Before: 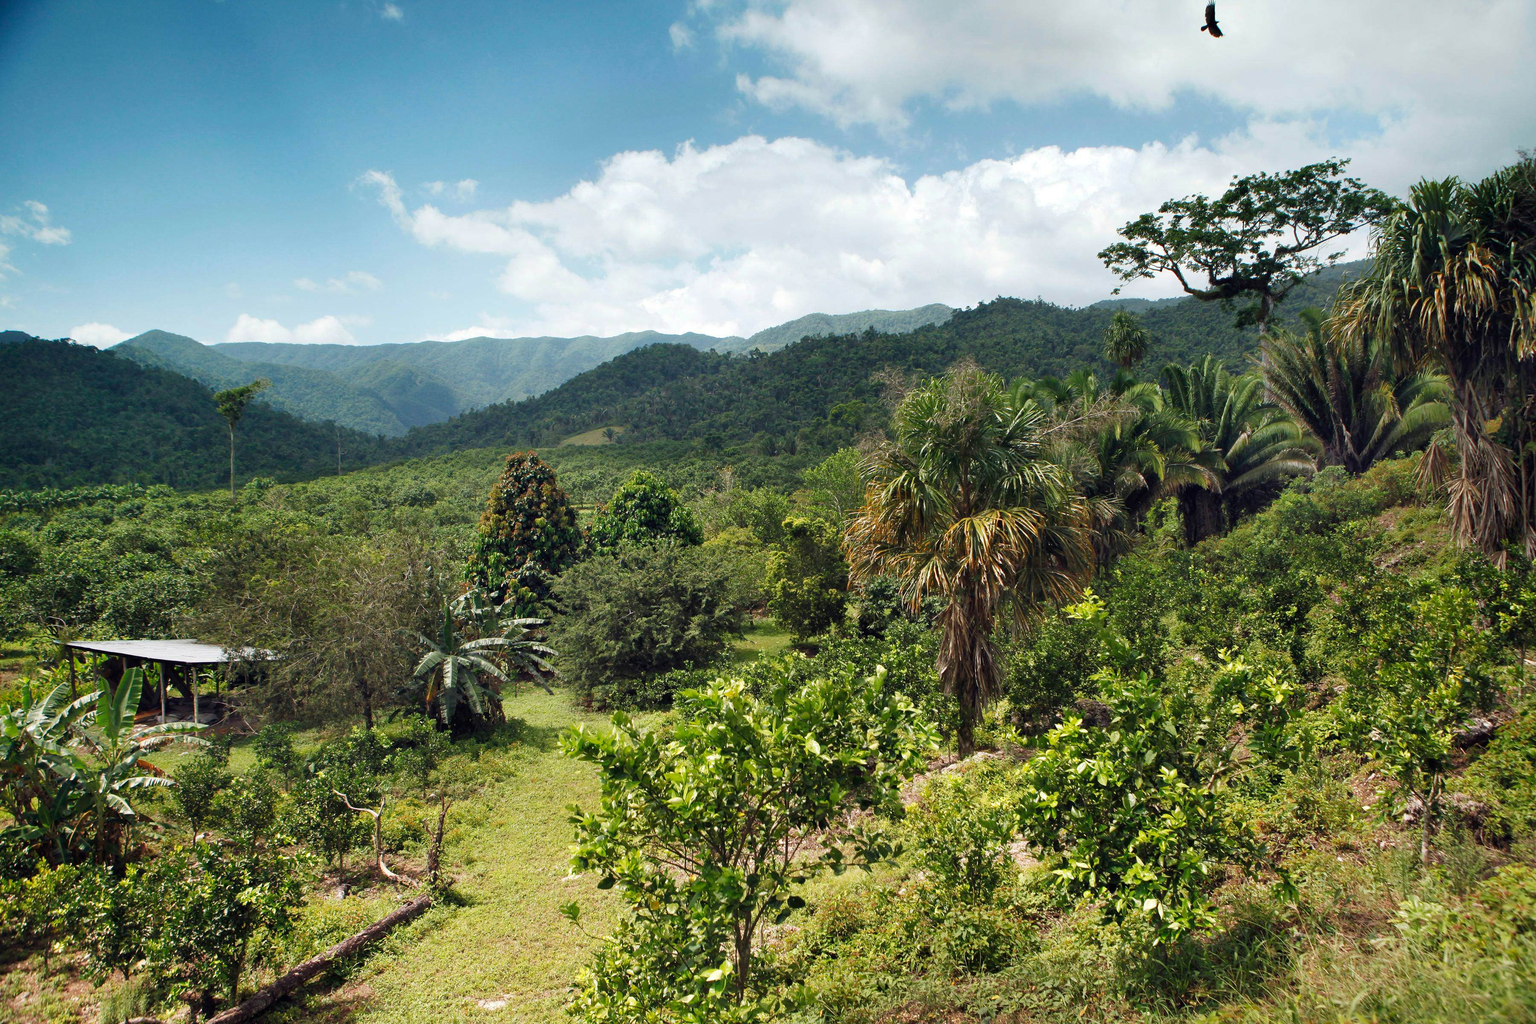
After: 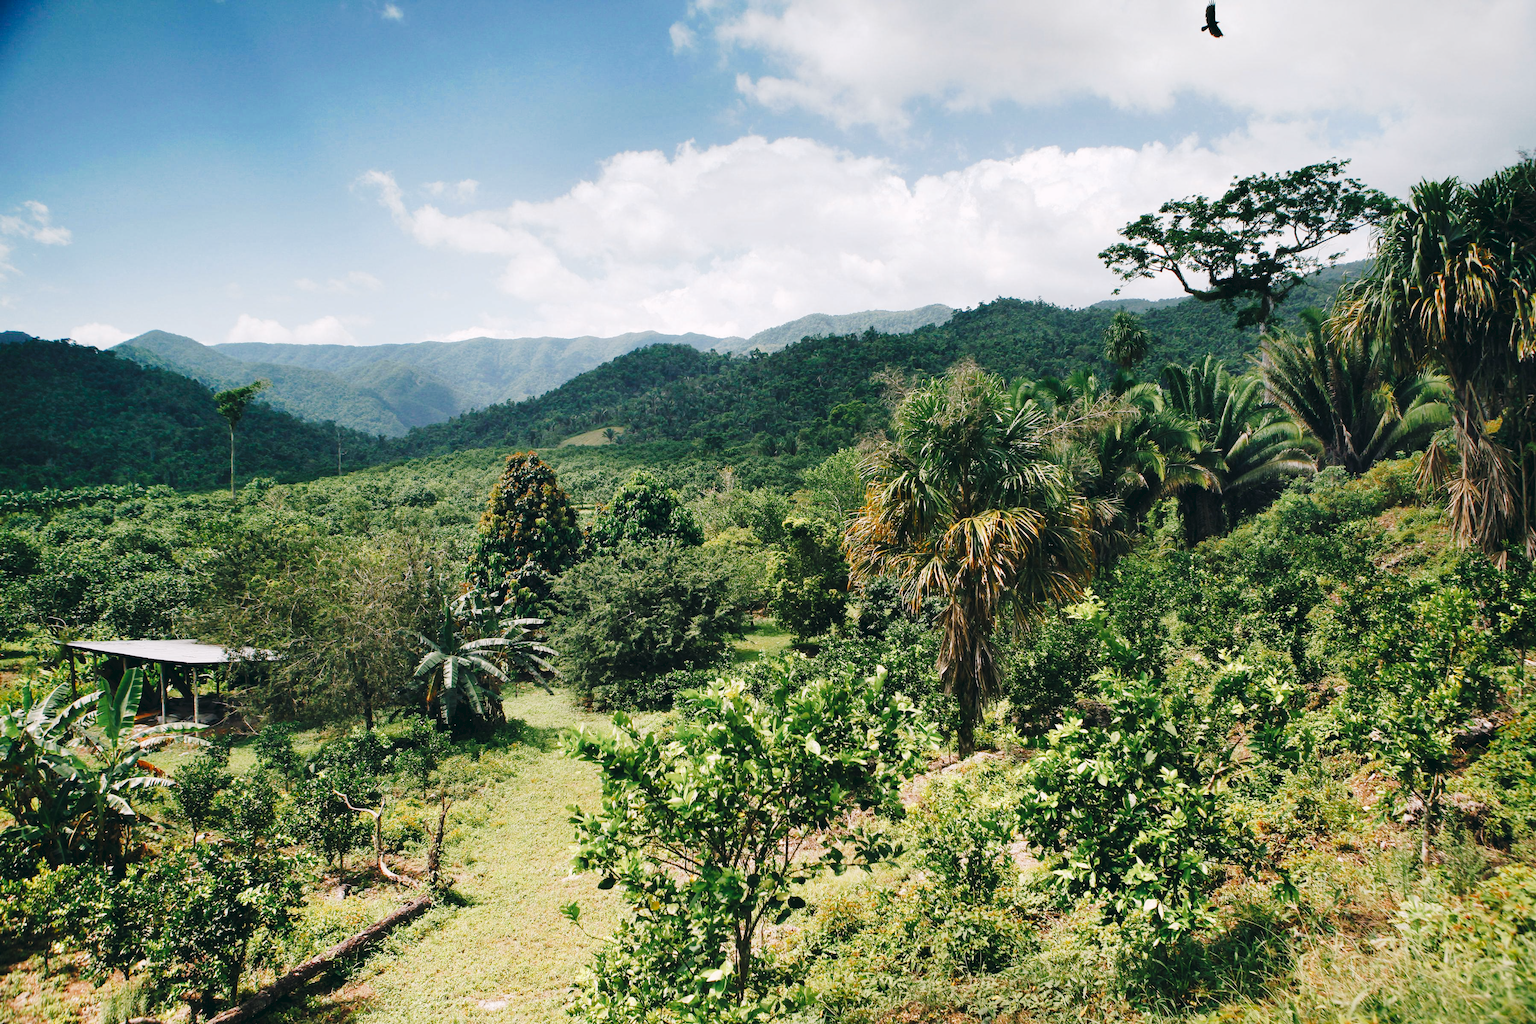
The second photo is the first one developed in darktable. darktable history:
tone curve: curves: ch0 [(0, 0) (0.003, 0.039) (0.011, 0.042) (0.025, 0.048) (0.044, 0.058) (0.069, 0.071) (0.1, 0.089) (0.136, 0.114) (0.177, 0.146) (0.224, 0.199) (0.277, 0.27) (0.335, 0.364) (0.399, 0.47) (0.468, 0.566) (0.543, 0.643) (0.623, 0.73) (0.709, 0.8) (0.801, 0.863) (0.898, 0.925) (1, 1)], preserve colors none
color look up table: target L [96.63, 95.68, 87.22, 90.9, 88.03, 66.66, 59.95, 49.08, 52.95, 37.8, 42.01, 22.69, 9.775, 200.62, 78.05, 74.44, 72.47, 62.98, 64.43, 54.85, 54.99, 52.21, 52.65, 47.52, 33.77, 23.94, 23.22, 8.347, 92.55, 83.34, 74.6, 72.25, 74.04, 61.17, 53.5, 49.77, 52.27, 42.22, 34.81, 27.18, 26.83, 13.55, 88.53, 77.77, 71.84, 55.62, 44.15, 27.39, 5.55], target a [2.908, -14.68, -23.37, -10.4, -22.45, -13.86, -35.57, -32.73, -9.019, -25.41, -11.19, -23.62, -18.18, 0, 19.5, 5.866, 3.673, 39.76, 8.111, 60.67, 26.72, 42.8, 47.34, 63.35, 40.95, 23.27, 1.28, 10.53, 10.13, 31.98, 33.71, 25.2, 46.04, 59.33, 11.36, 11.78, 55.04, 57.02, 40.4, 32.94, 32.11, 14.57, -11.96, -28.17, -17.99, -2.834, -17.4, -2.783, -7.256], target b [2.476, 41.04, 24.29, 25, 11.35, 7.901, 21.68, 27.54, 10.78, 17.76, 33.98, 15.44, 9.343, 0, 33.39, 70.04, 26.22, 49.2, 2.336, 23.51, 34.67, 48.45, 20.53, 42.48, 46.46, 36.82, 3.959, 6.959, -5.092, -19.38, -6.976, -27.57, -31.06, -5.733, -11.82, -64.22, -25.15, 8.997, -55.34, -7.227, -25.63, -28.21, -14.18, -6.357, -38.71, -35.65, -7.359, -19.49, -10.91], num patches 49
